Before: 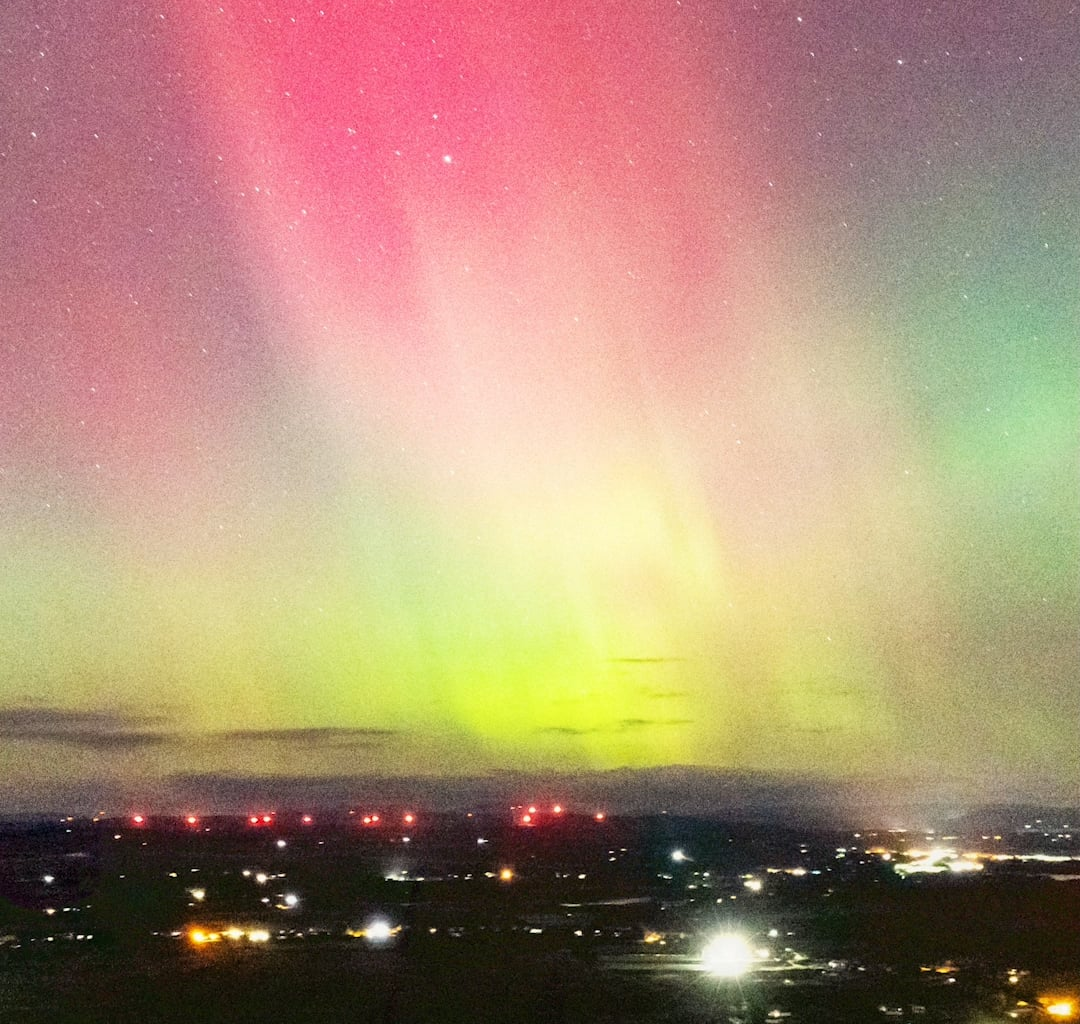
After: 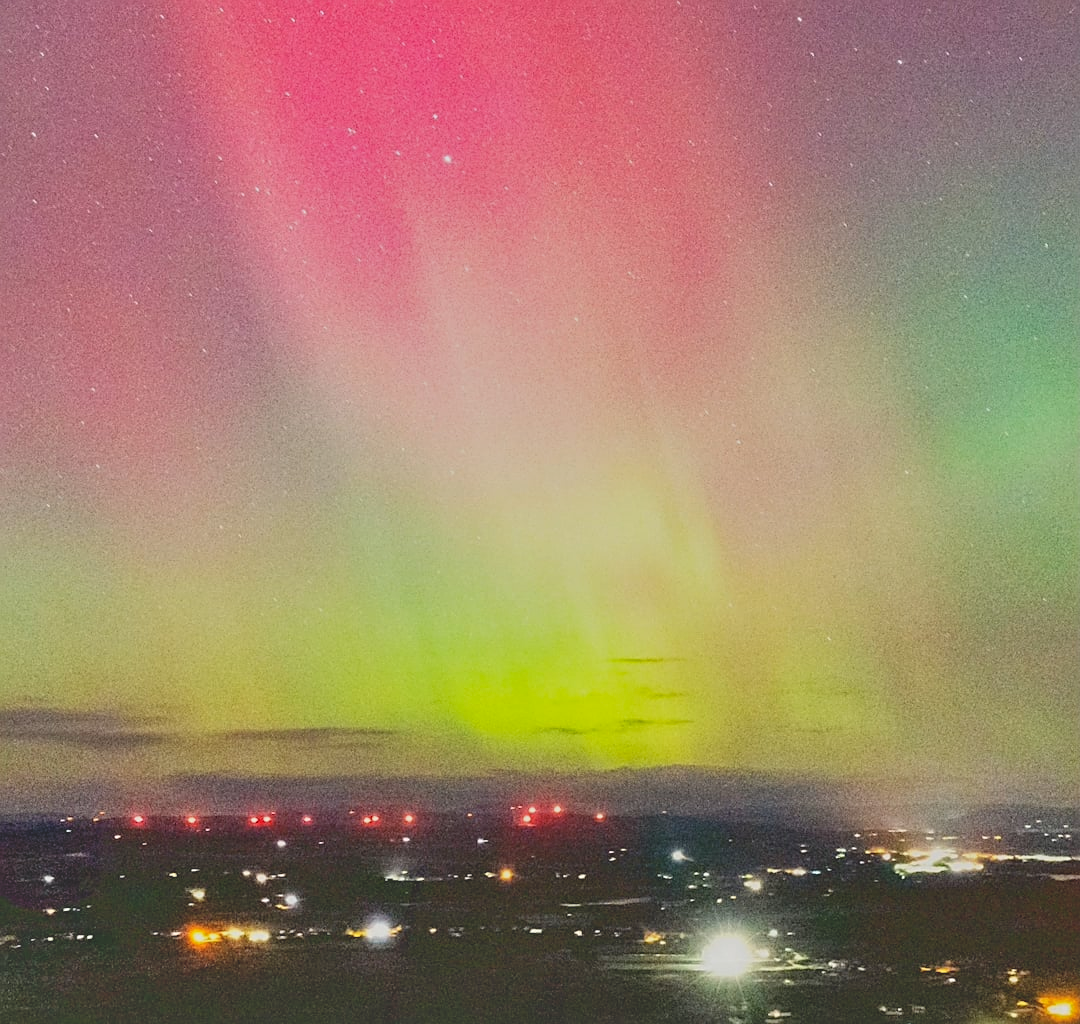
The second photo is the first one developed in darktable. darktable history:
sharpen: on, module defaults
contrast brightness saturation: contrast -0.283
shadows and highlights: low approximation 0.01, soften with gaussian
